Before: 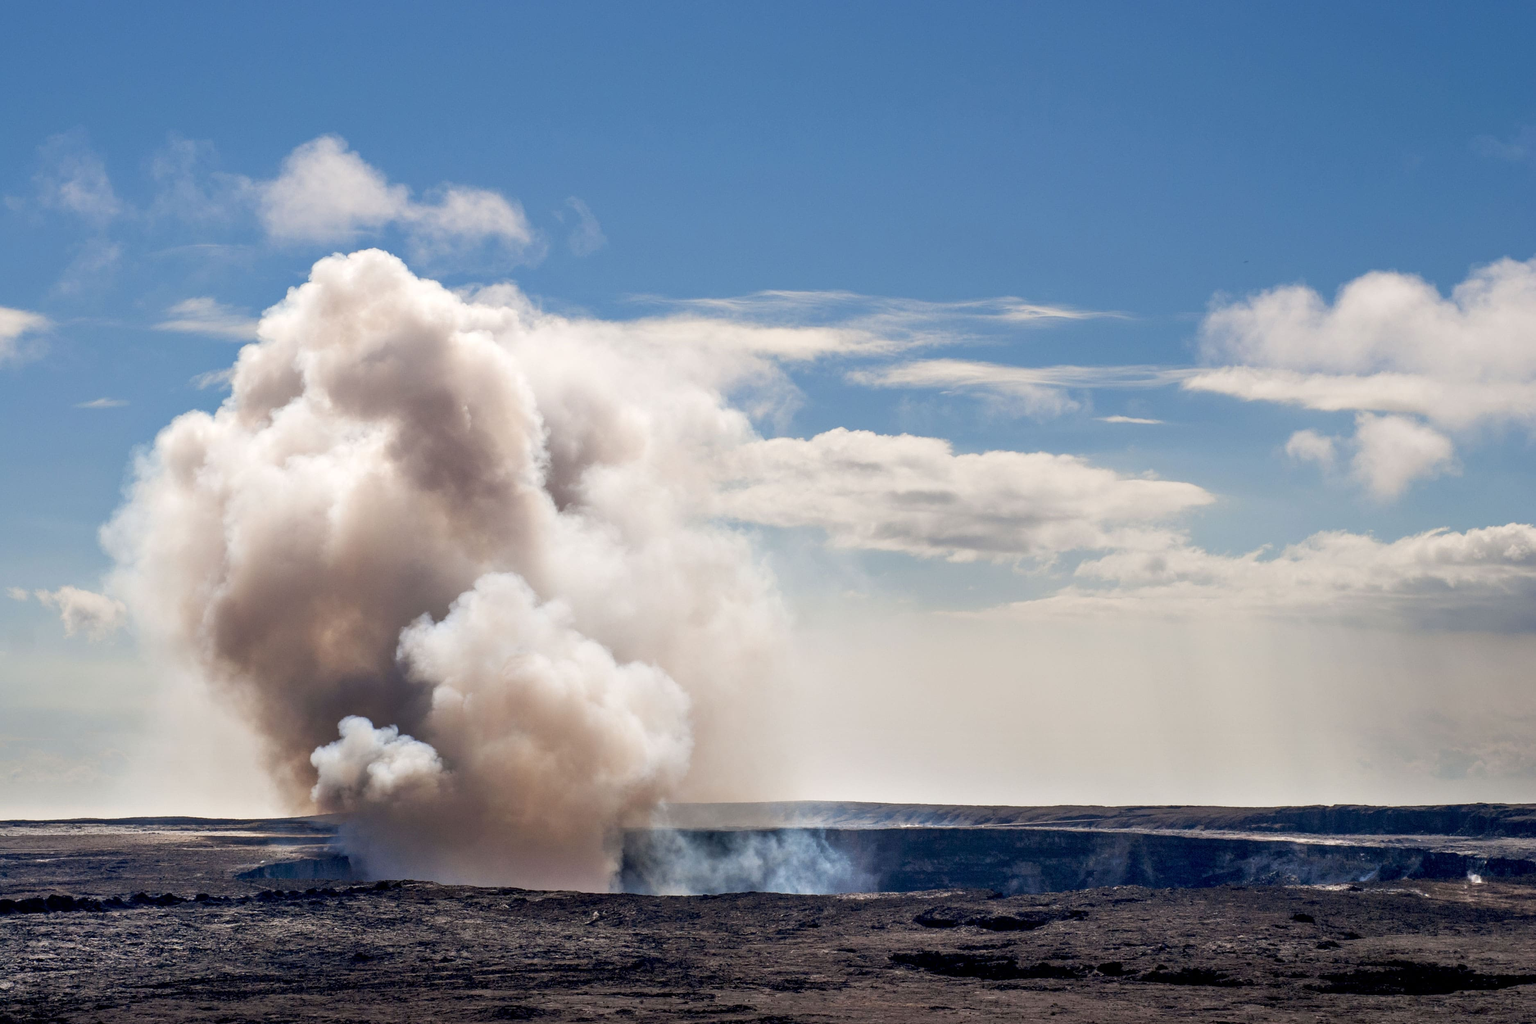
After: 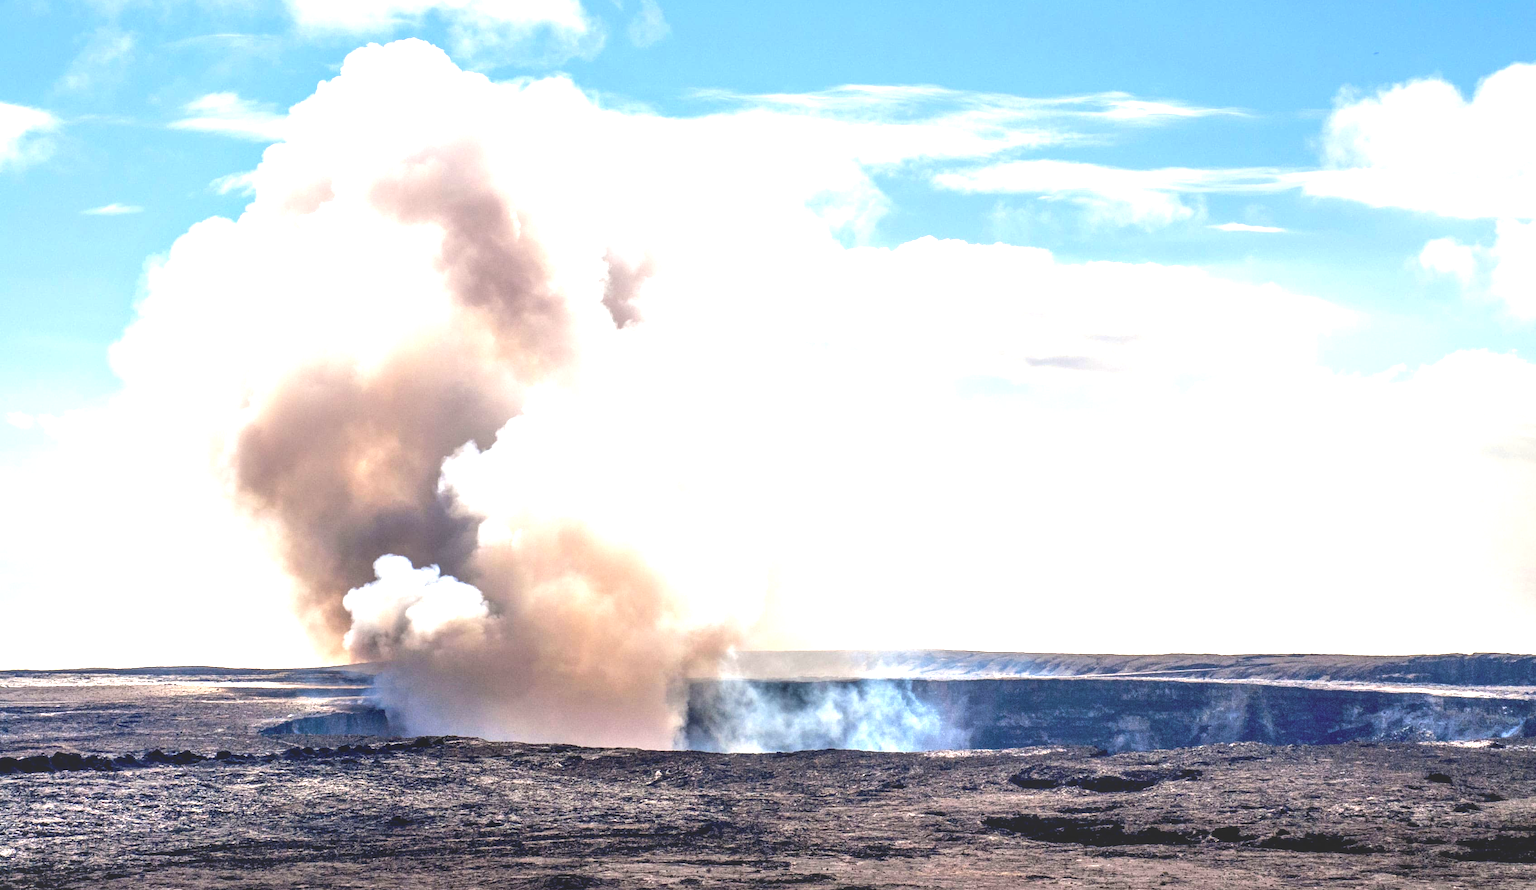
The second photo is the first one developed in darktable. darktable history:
local contrast: on, module defaults
contrast brightness saturation: contrast -0.28
tone equalizer: -8 EV -0.75 EV, -7 EV -0.7 EV, -6 EV -0.6 EV, -5 EV -0.4 EV, -3 EV 0.4 EV, -2 EV 0.6 EV, -1 EV 0.7 EV, +0 EV 0.75 EV, edges refinement/feathering 500, mask exposure compensation -1.57 EV, preserve details no
exposure: black level correction 0, exposure 1.379 EV, compensate exposure bias true, compensate highlight preservation false
crop: top 20.916%, right 9.437%, bottom 0.316%
